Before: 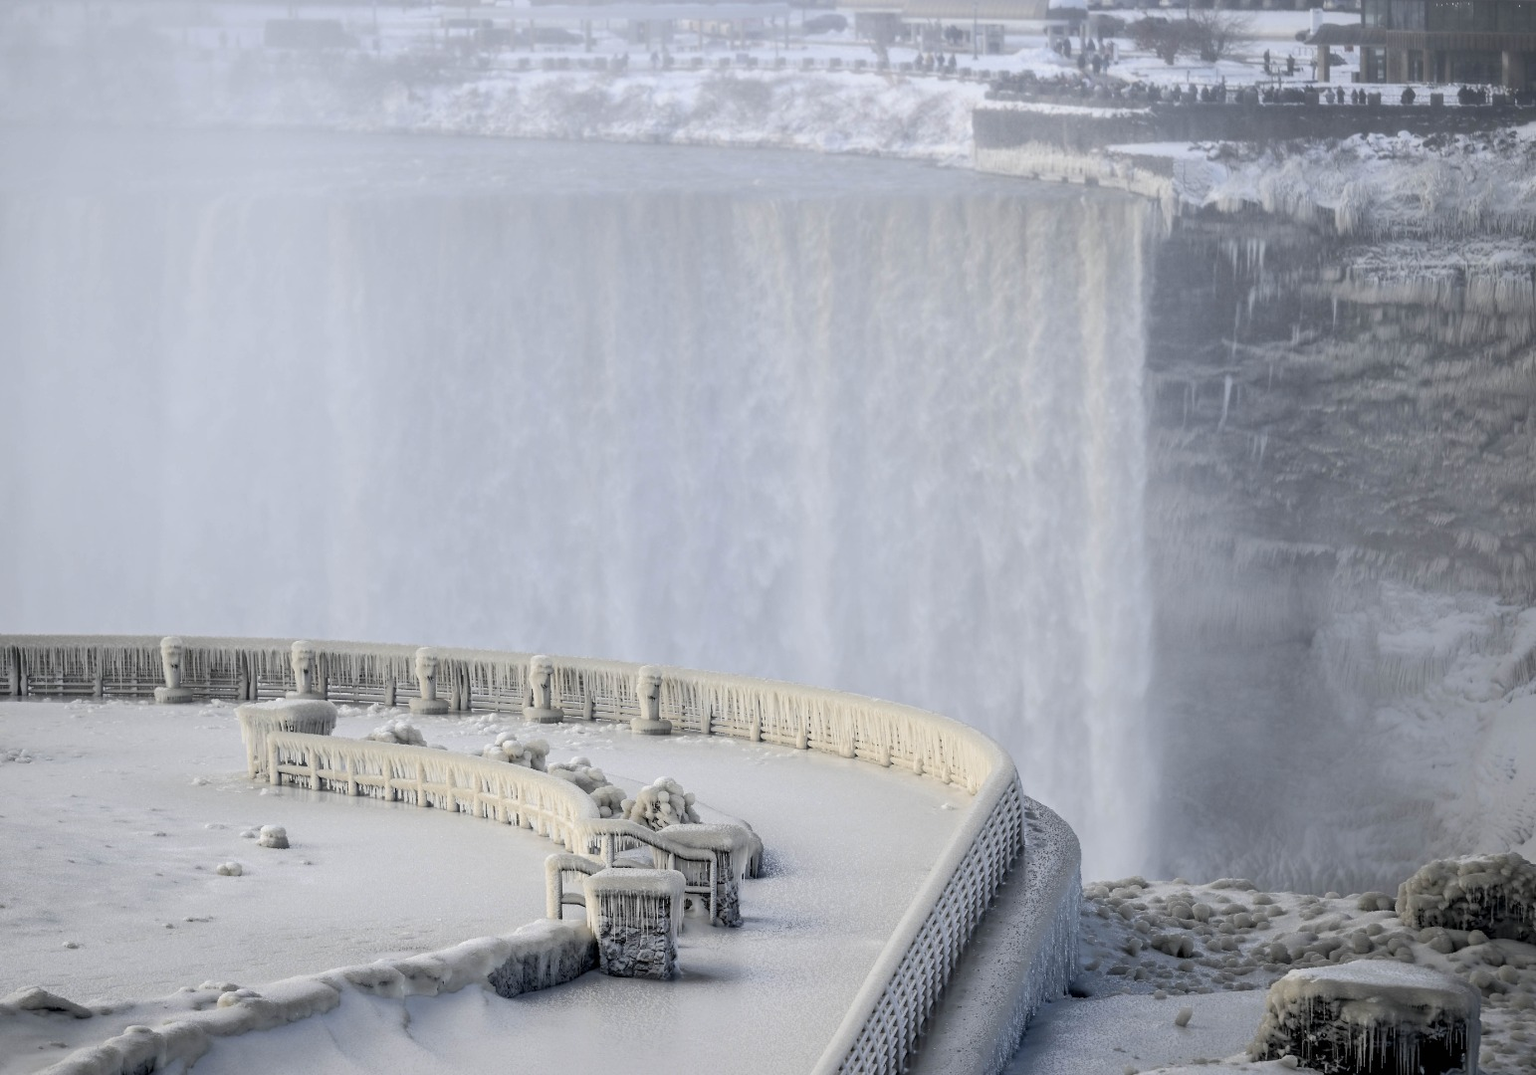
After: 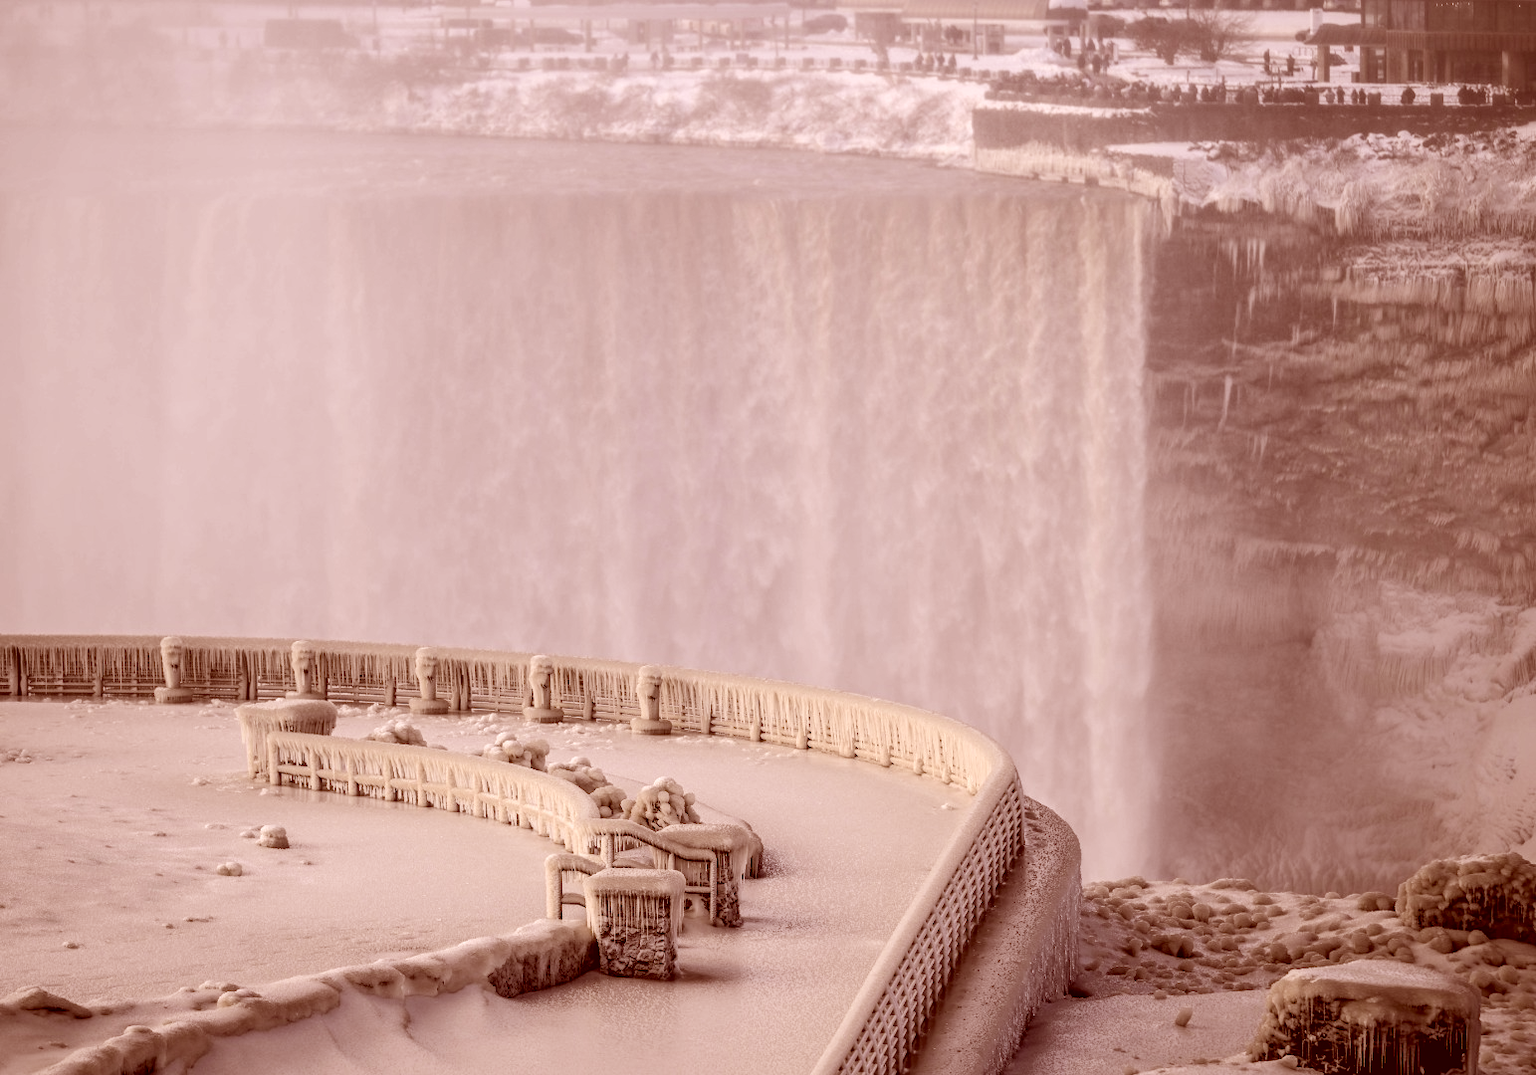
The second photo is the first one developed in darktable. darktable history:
local contrast: detail 130%
color correction: highlights a* 9.5, highlights b* 8.47, shadows a* 39.61, shadows b* 39.91, saturation 0.787
